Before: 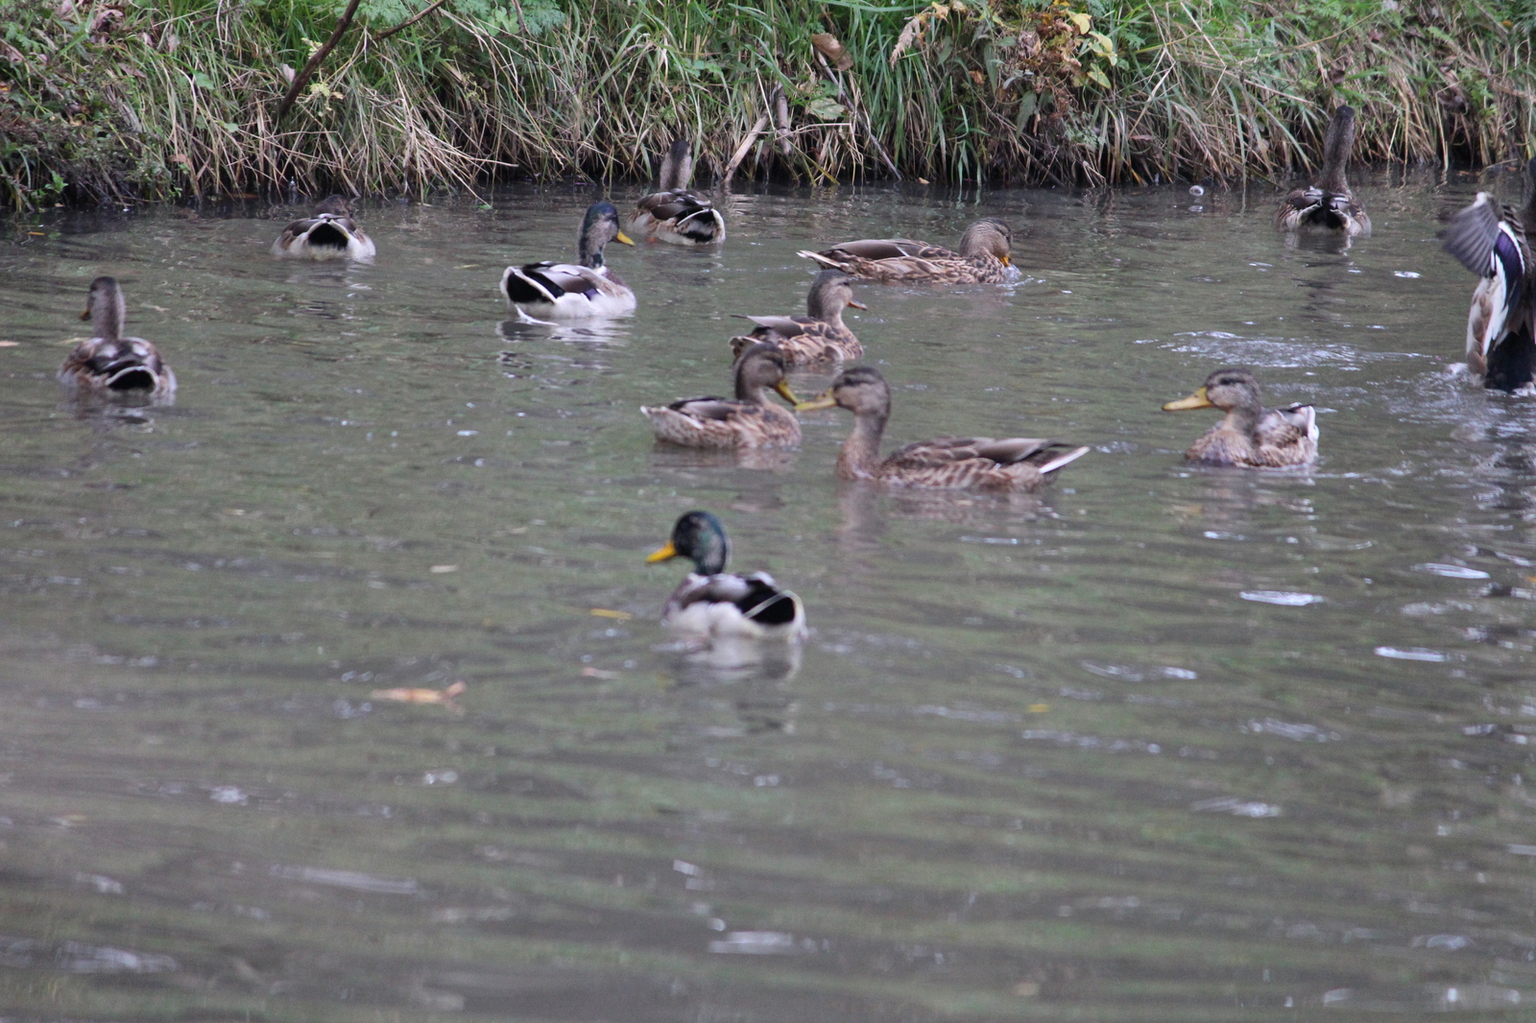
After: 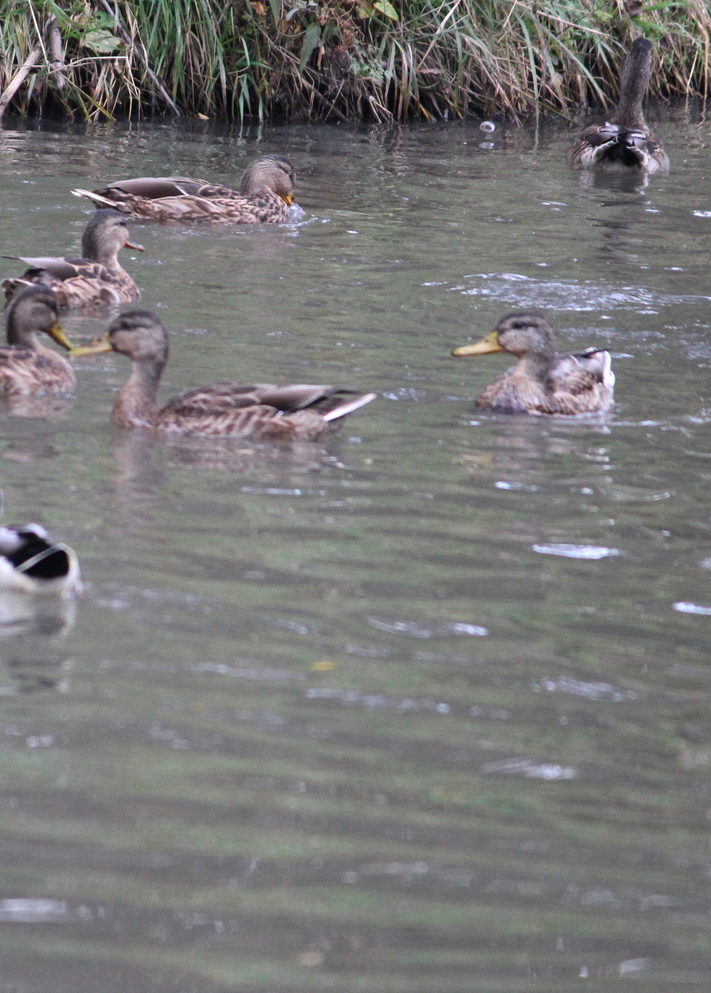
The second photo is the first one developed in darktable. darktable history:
exposure: exposure 0.2 EV, compensate highlight preservation false
crop: left 47.484%, top 6.764%, right 8.063%
